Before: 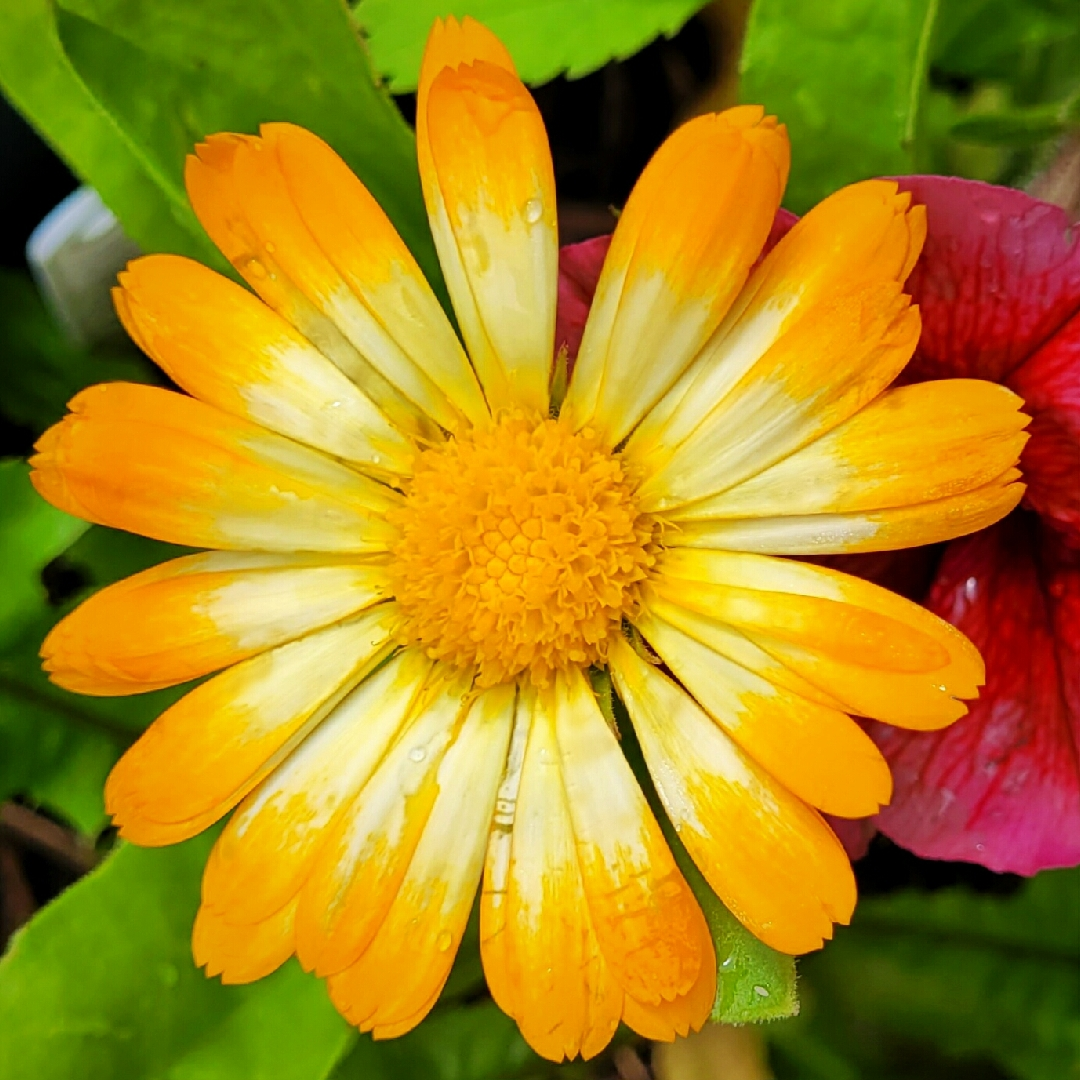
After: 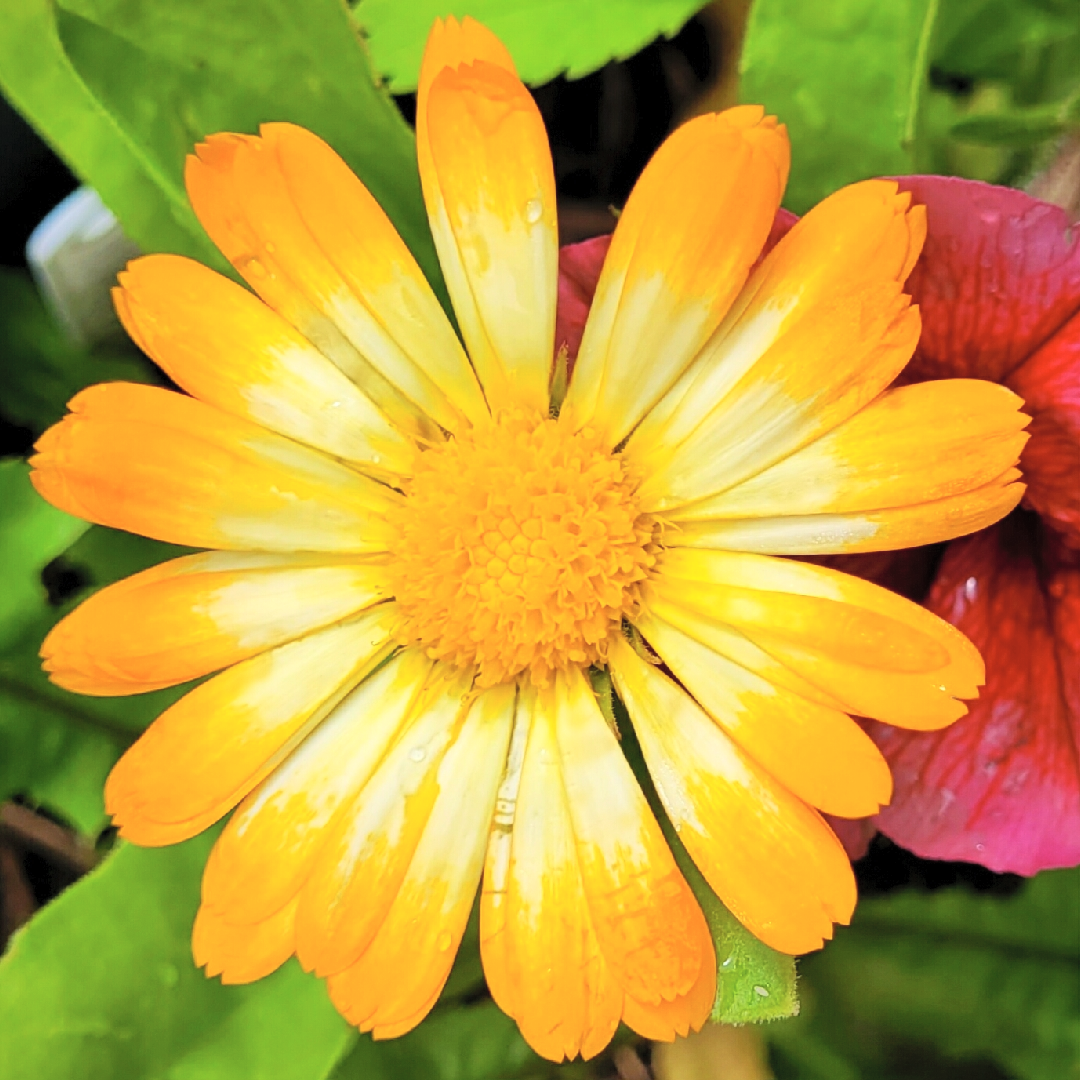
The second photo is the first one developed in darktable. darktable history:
contrast brightness saturation: contrast 0.137, brightness 0.211
